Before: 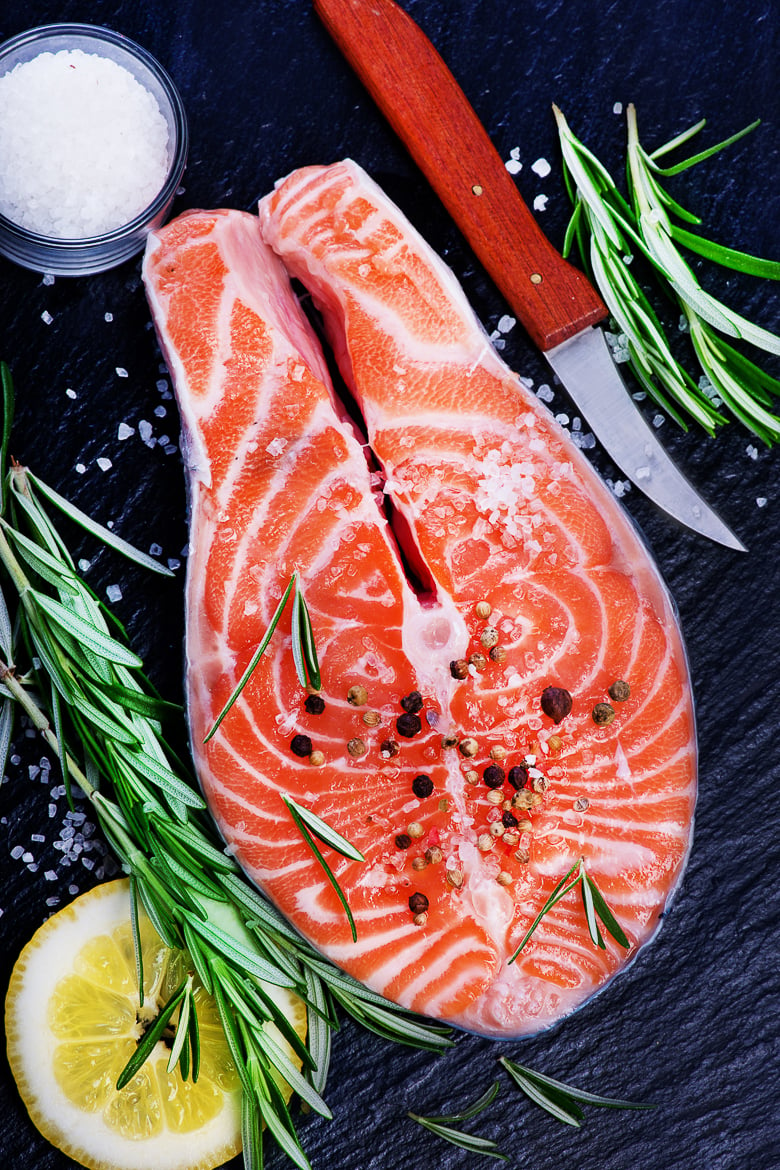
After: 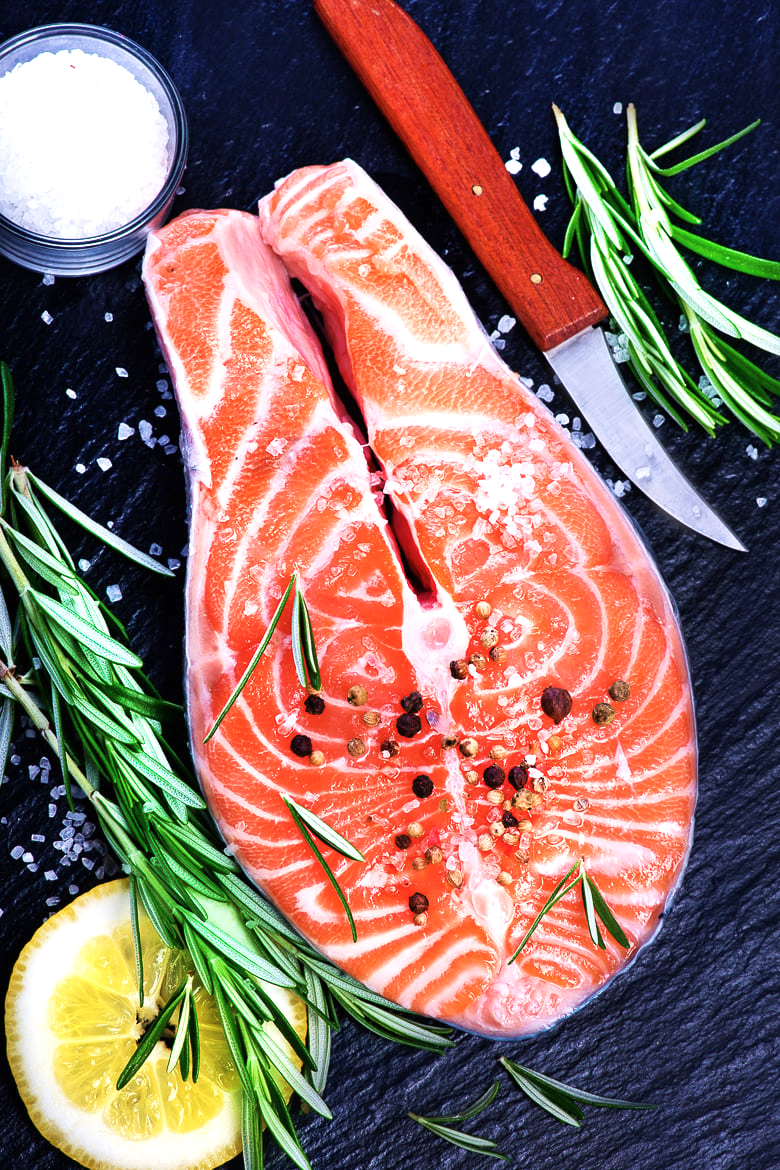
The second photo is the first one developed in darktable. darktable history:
velvia: strength 21.76%
tone equalizer: on, module defaults
exposure: black level correction 0, exposure 0.5 EV, compensate highlight preservation false
color balance rgb: linear chroma grading › global chroma 1.5%, linear chroma grading › mid-tones -1%, perceptual saturation grading › global saturation -3%, perceptual saturation grading › shadows -2%
